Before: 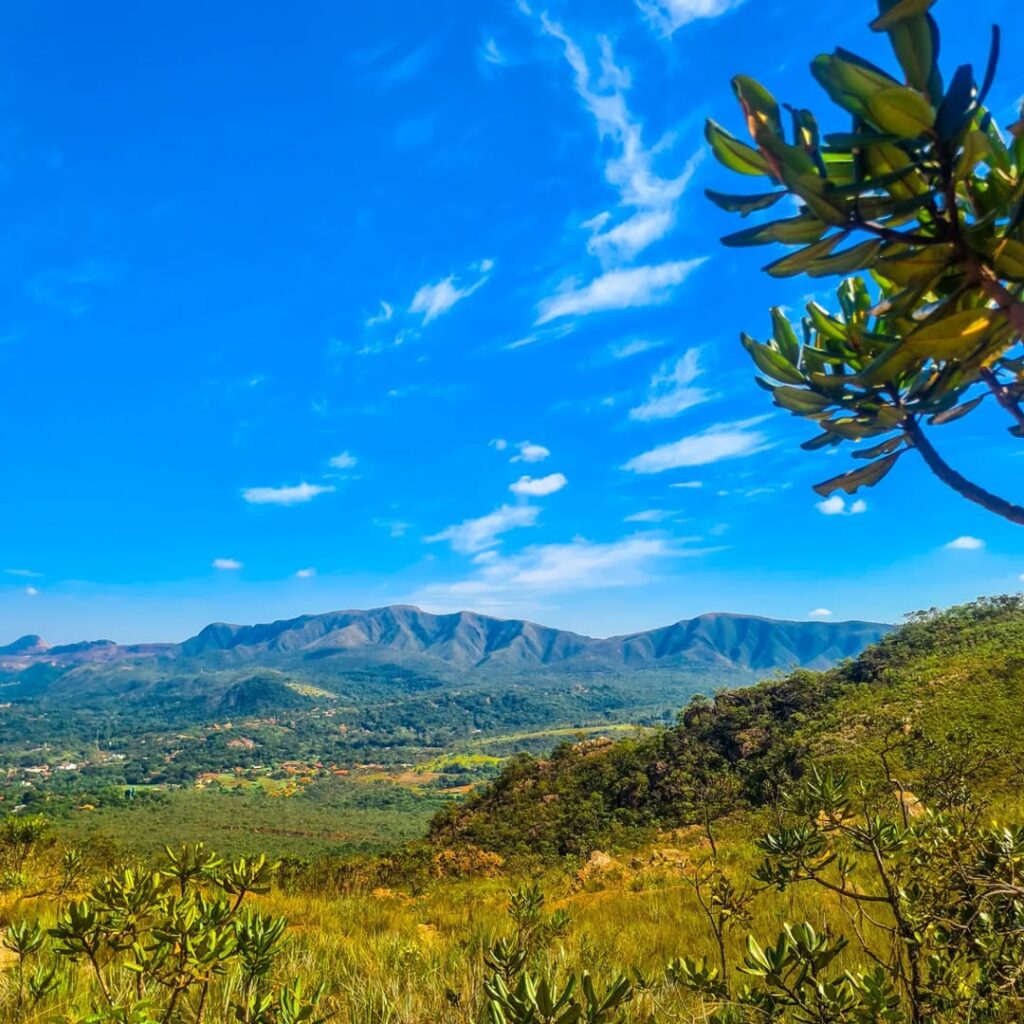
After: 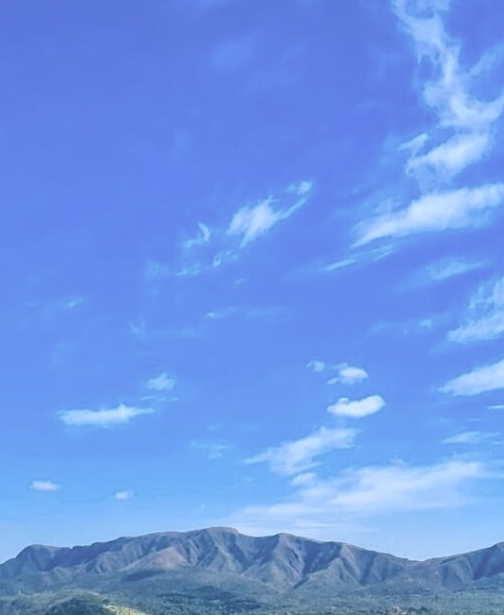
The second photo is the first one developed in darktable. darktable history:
crop: left 17.835%, top 7.675%, right 32.881%, bottom 32.213%
contrast brightness saturation: saturation -0.17
color correction: saturation 0.8
white balance: red 0.926, green 1.003, blue 1.133
